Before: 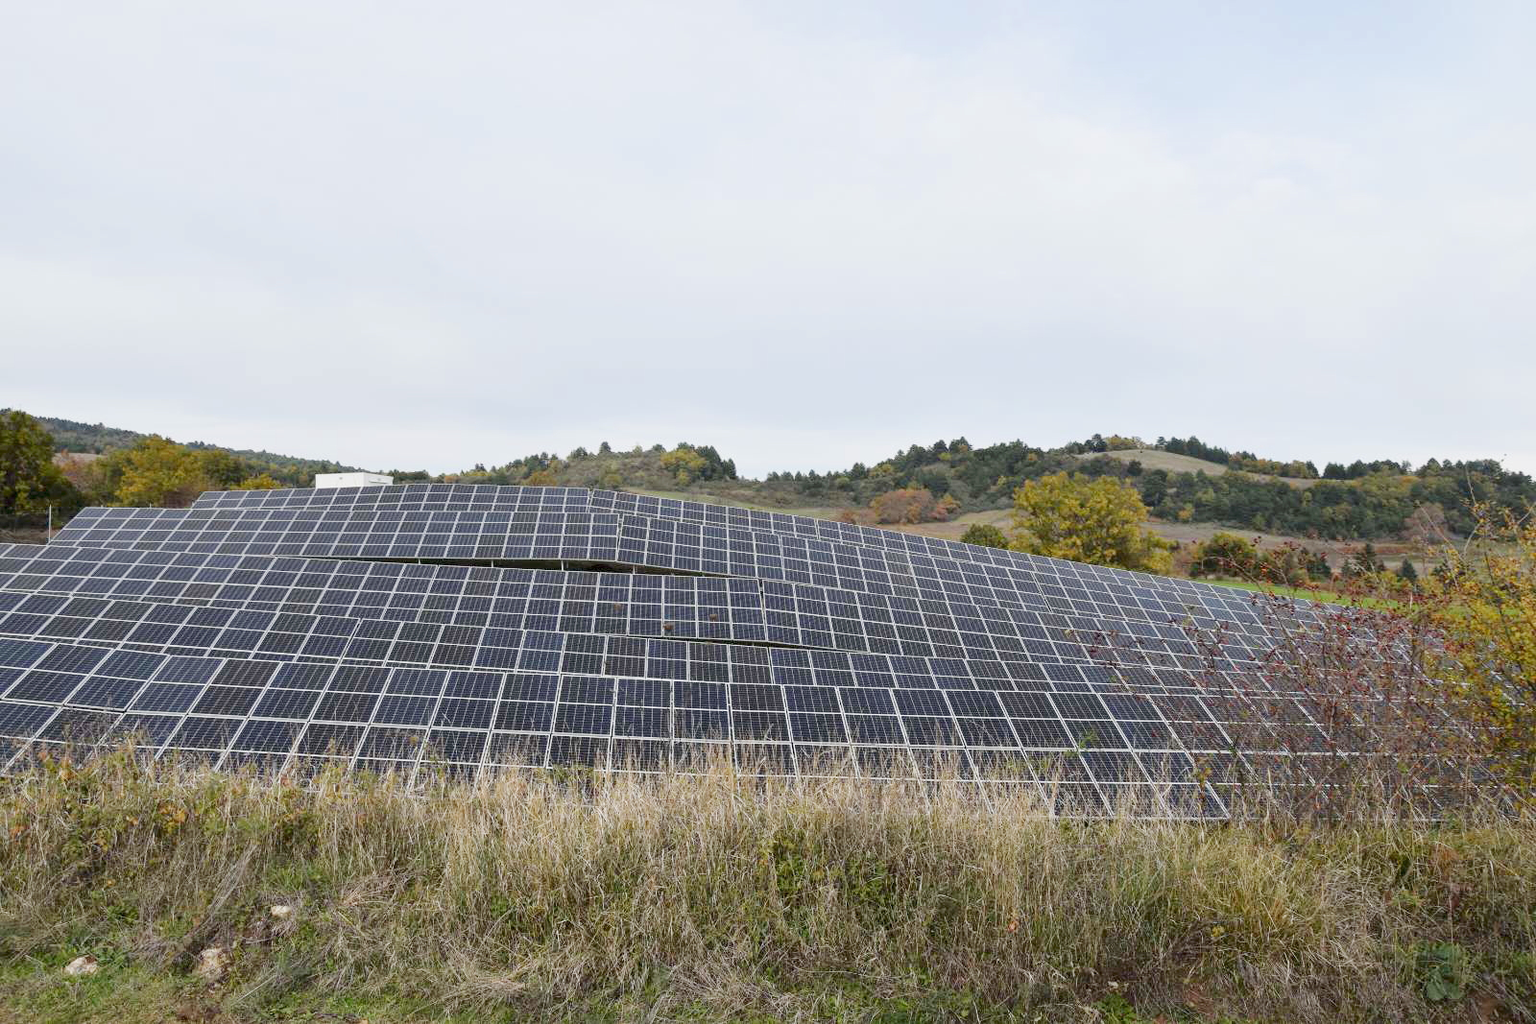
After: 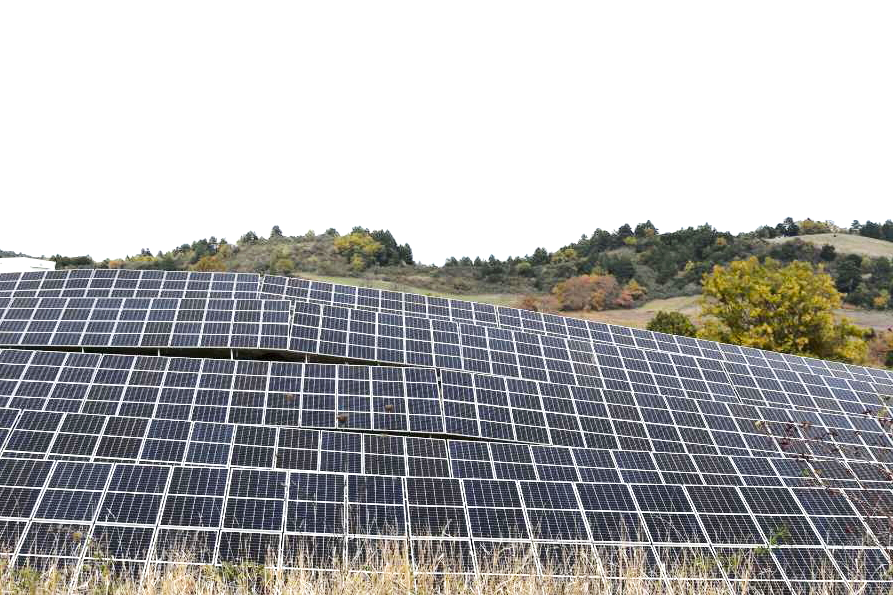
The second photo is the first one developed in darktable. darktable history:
crop and rotate: left 22.13%, top 22.054%, right 22.026%, bottom 22.102%
color correction: saturation 1.1
tone equalizer: -8 EV -0.75 EV, -7 EV -0.7 EV, -6 EV -0.6 EV, -5 EV -0.4 EV, -3 EV 0.4 EV, -2 EV 0.6 EV, -1 EV 0.7 EV, +0 EV 0.75 EV, edges refinement/feathering 500, mask exposure compensation -1.57 EV, preserve details no
